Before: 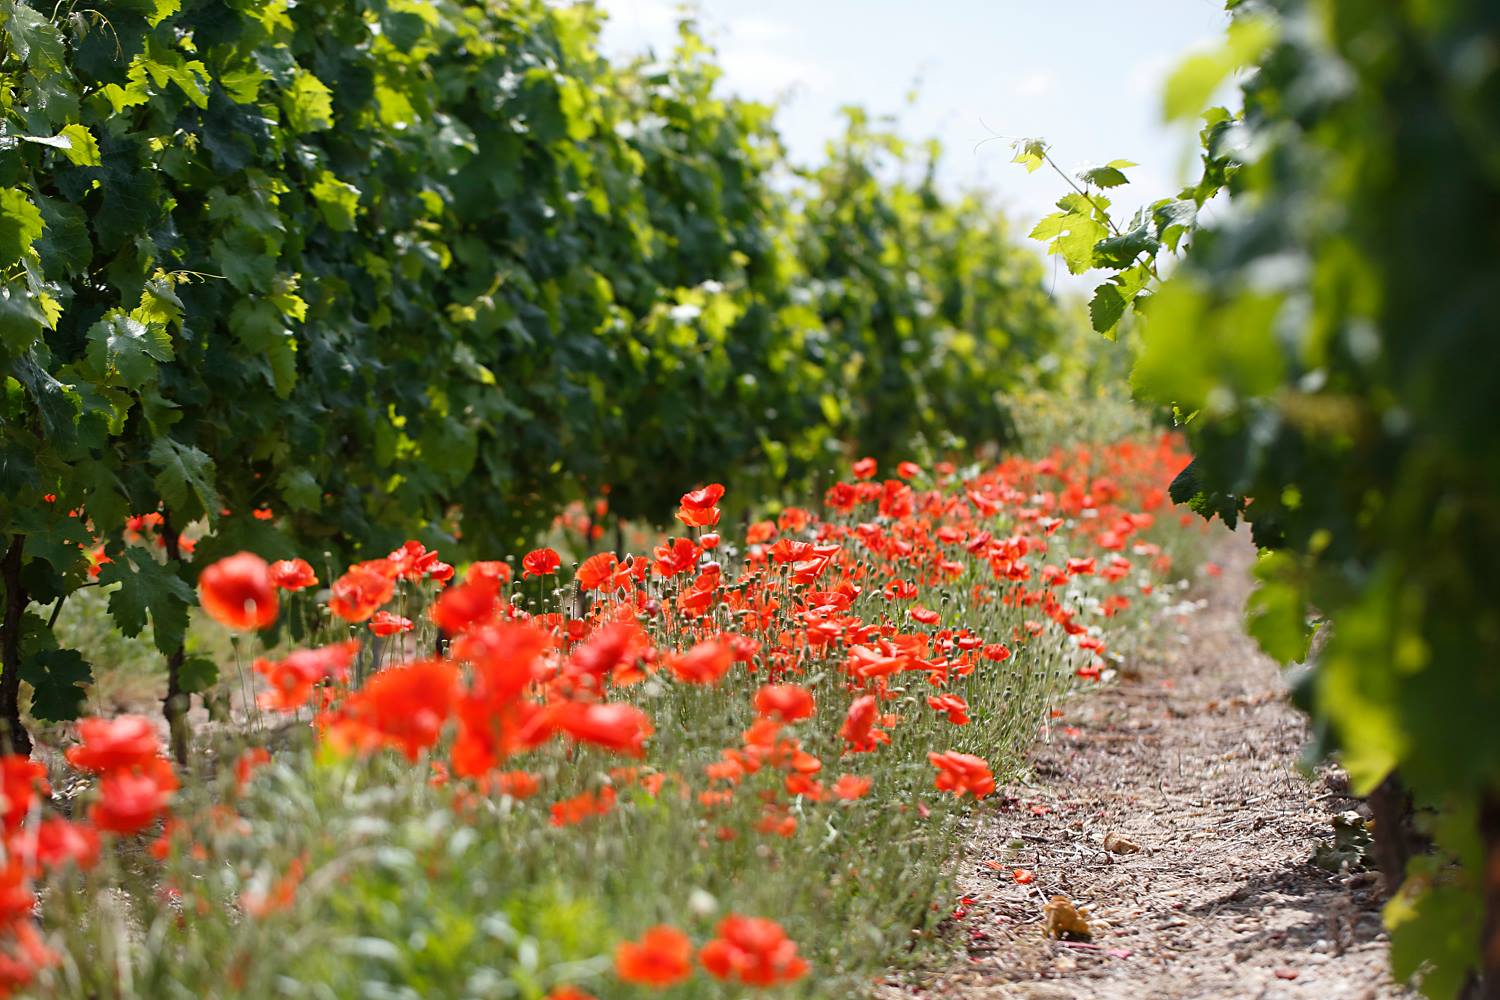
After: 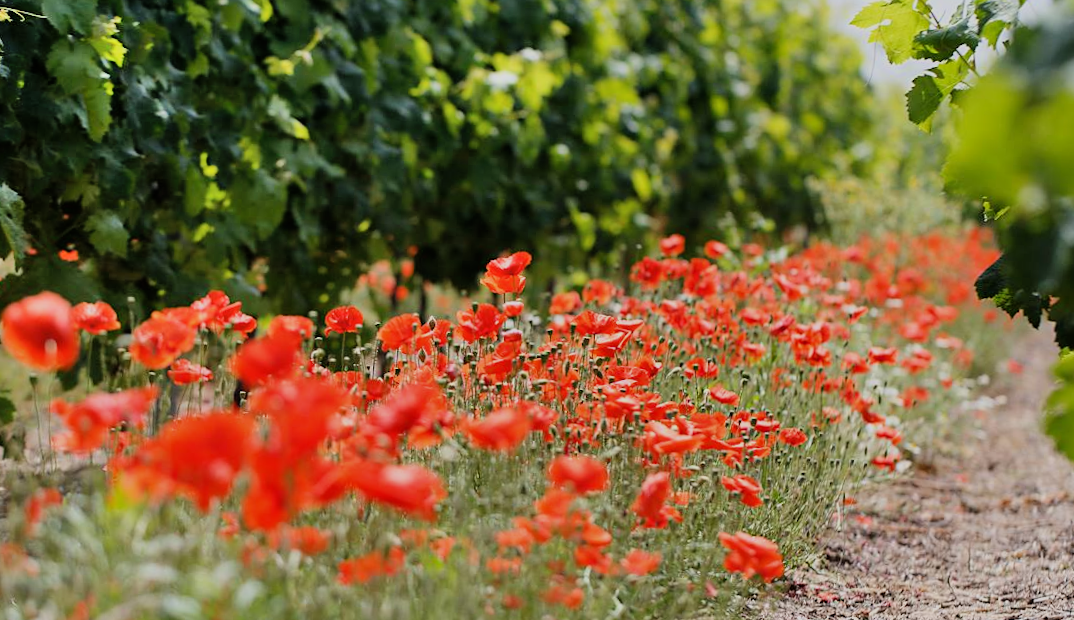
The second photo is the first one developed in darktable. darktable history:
filmic rgb: black relative exposure -7.65 EV, white relative exposure 4.56 EV, hardness 3.61, color science v6 (2022)
shadows and highlights: shadows 52.34, highlights -28.23, soften with gaussian
crop and rotate: angle -3.37°, left 9.79%, top 20.73%, right 12.42%, bottom 11.82%
